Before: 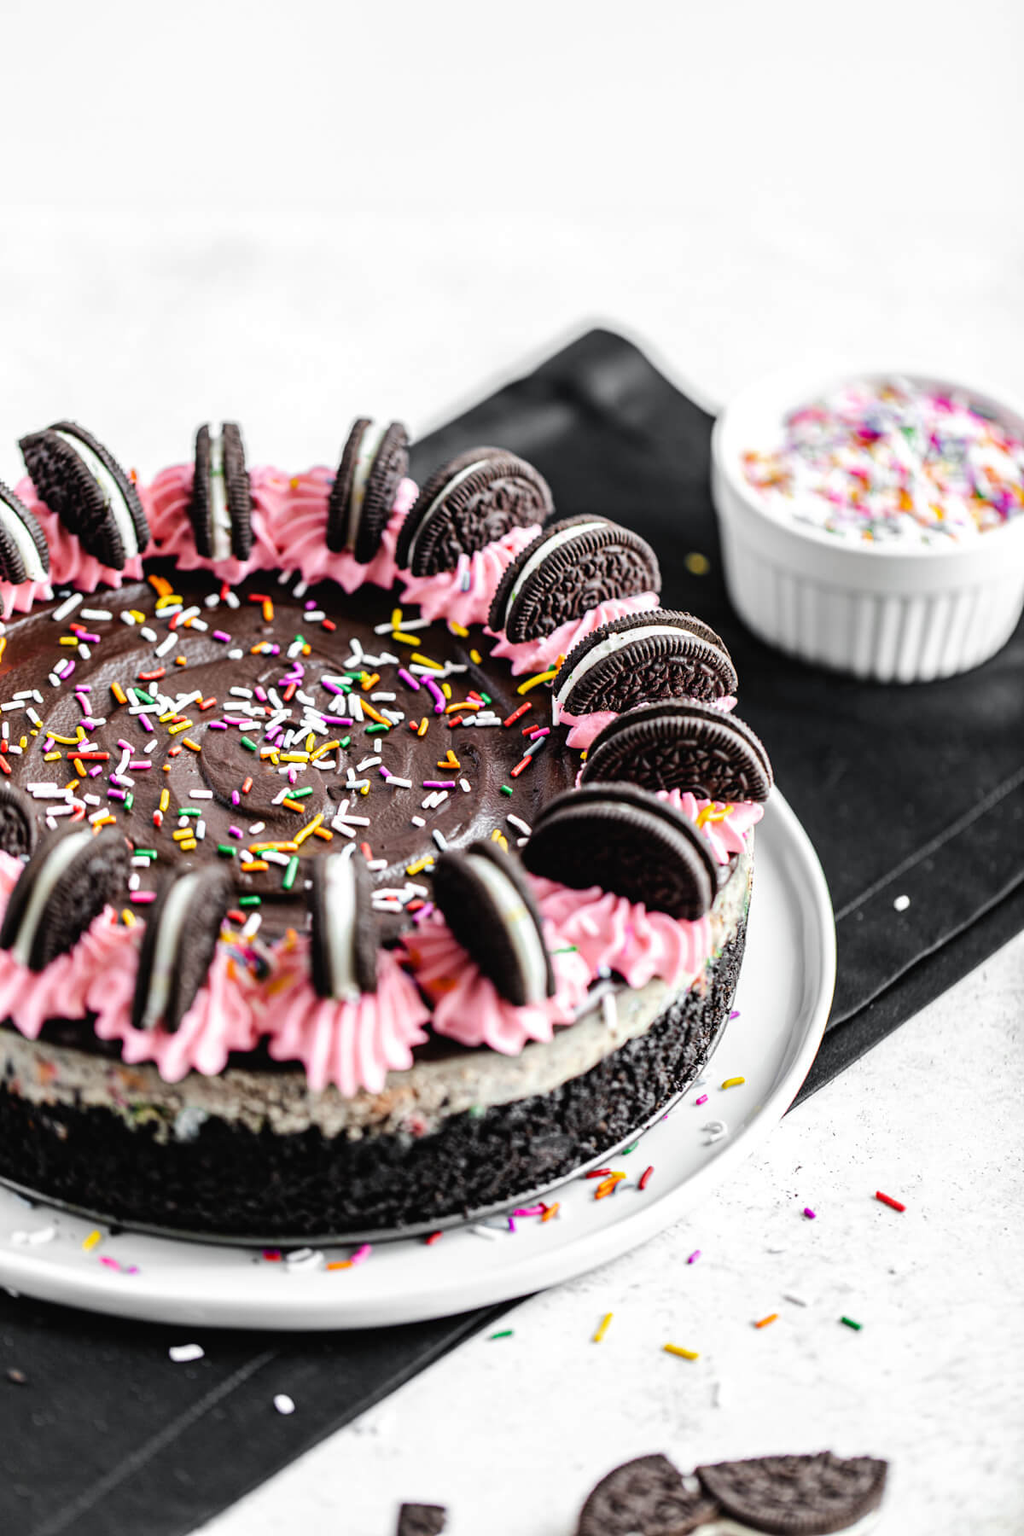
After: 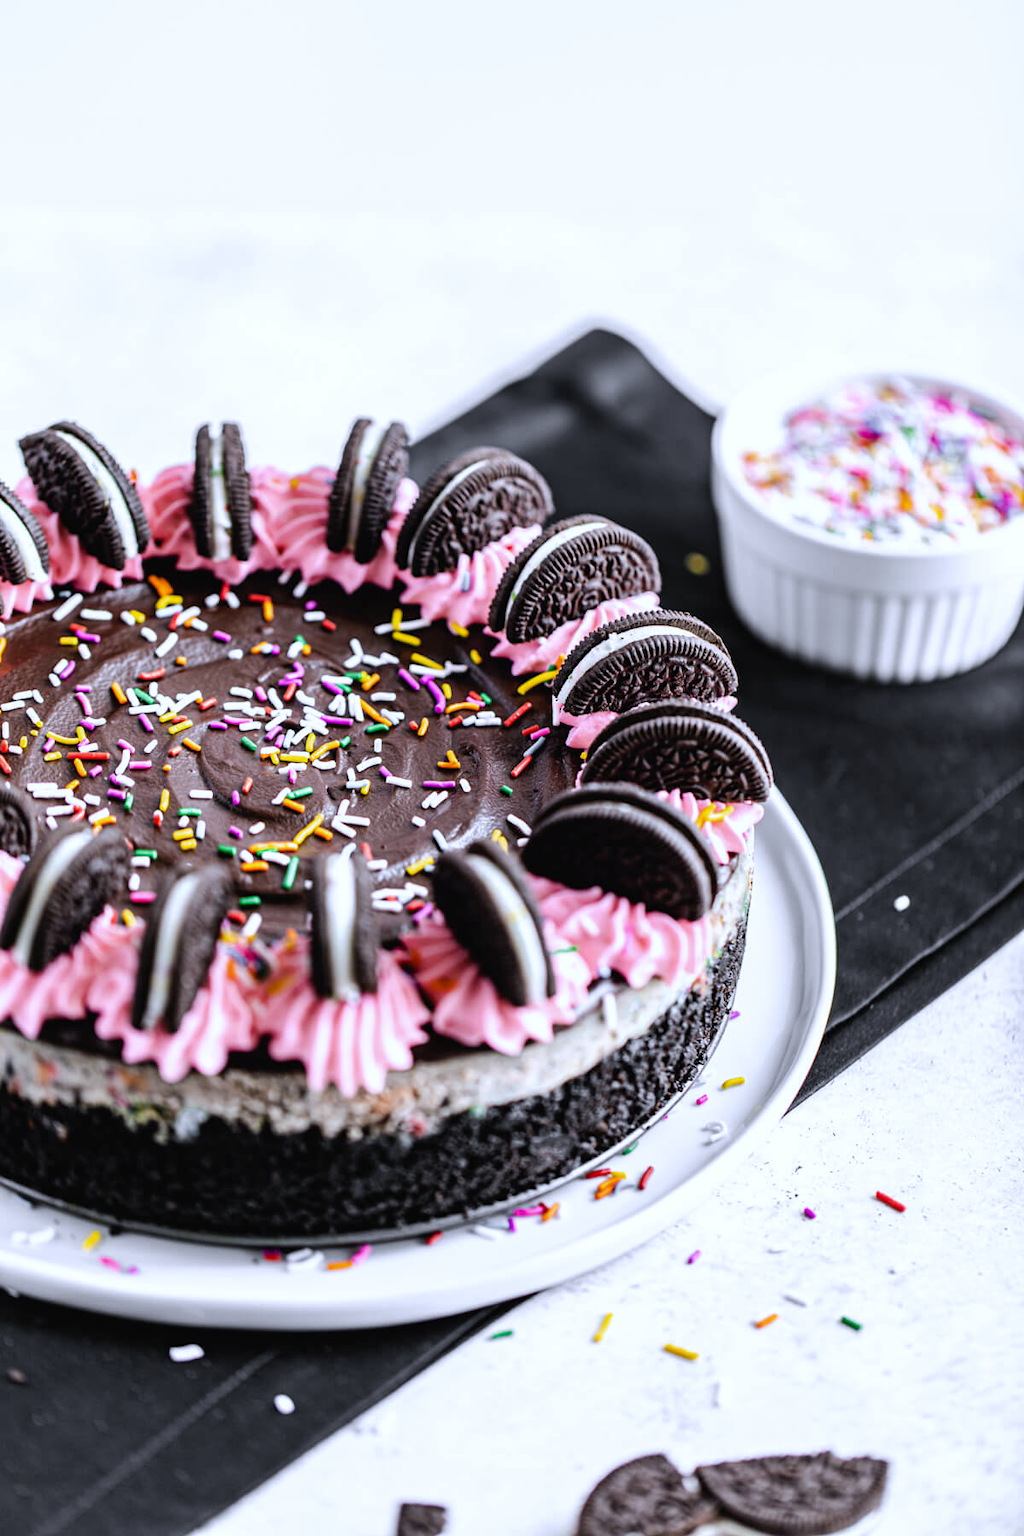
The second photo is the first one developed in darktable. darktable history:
white balance: red 0.967, blue 1.119, emerald 0.756
